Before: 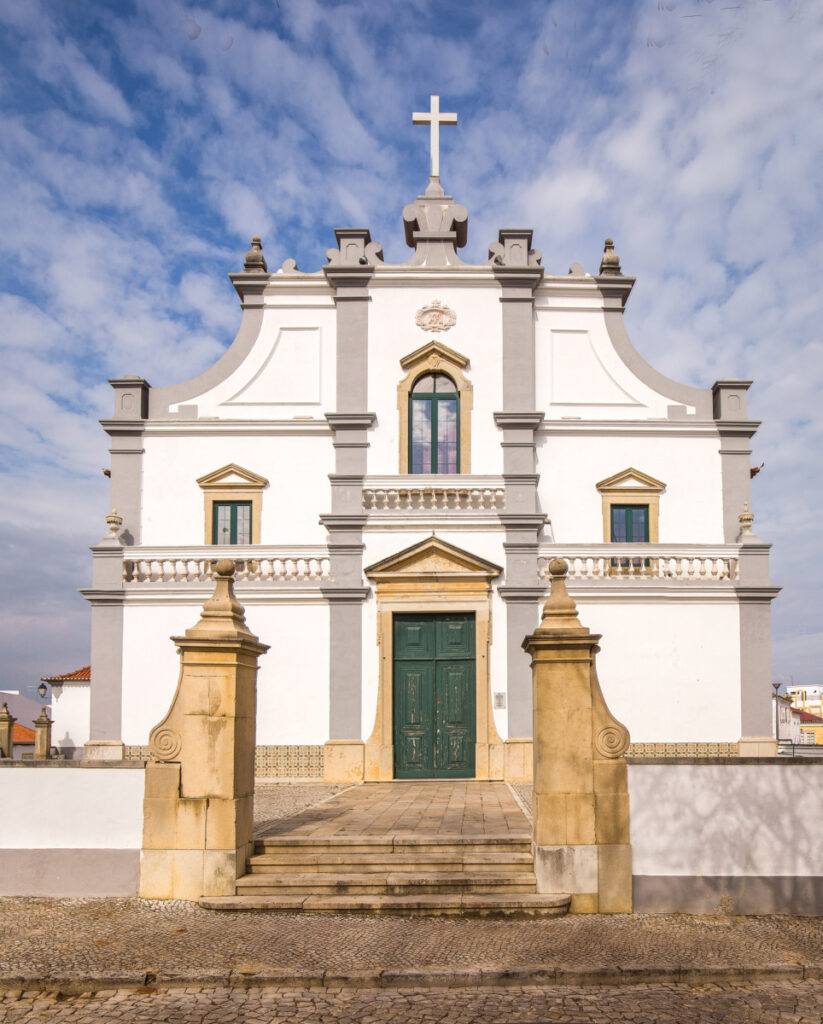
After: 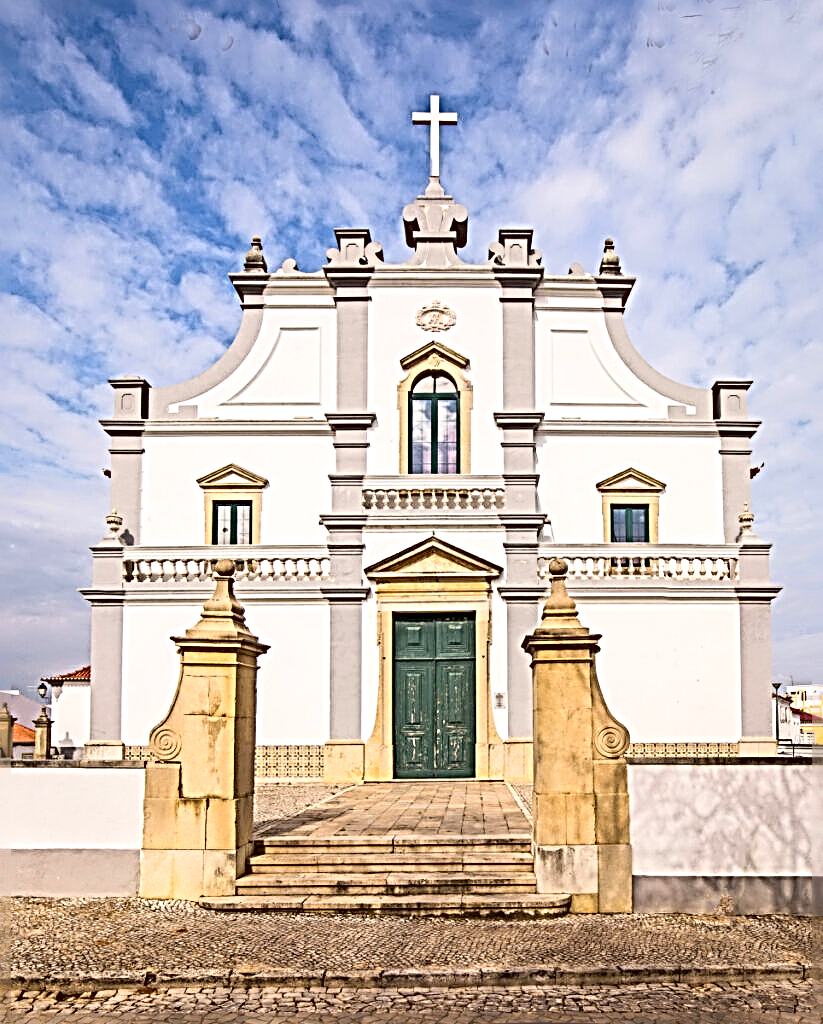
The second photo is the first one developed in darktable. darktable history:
contrast brightness saturation: contrast 0.2, brightness 0.15, saturation 0.14
sharpen: radius 4.001, amount 2
